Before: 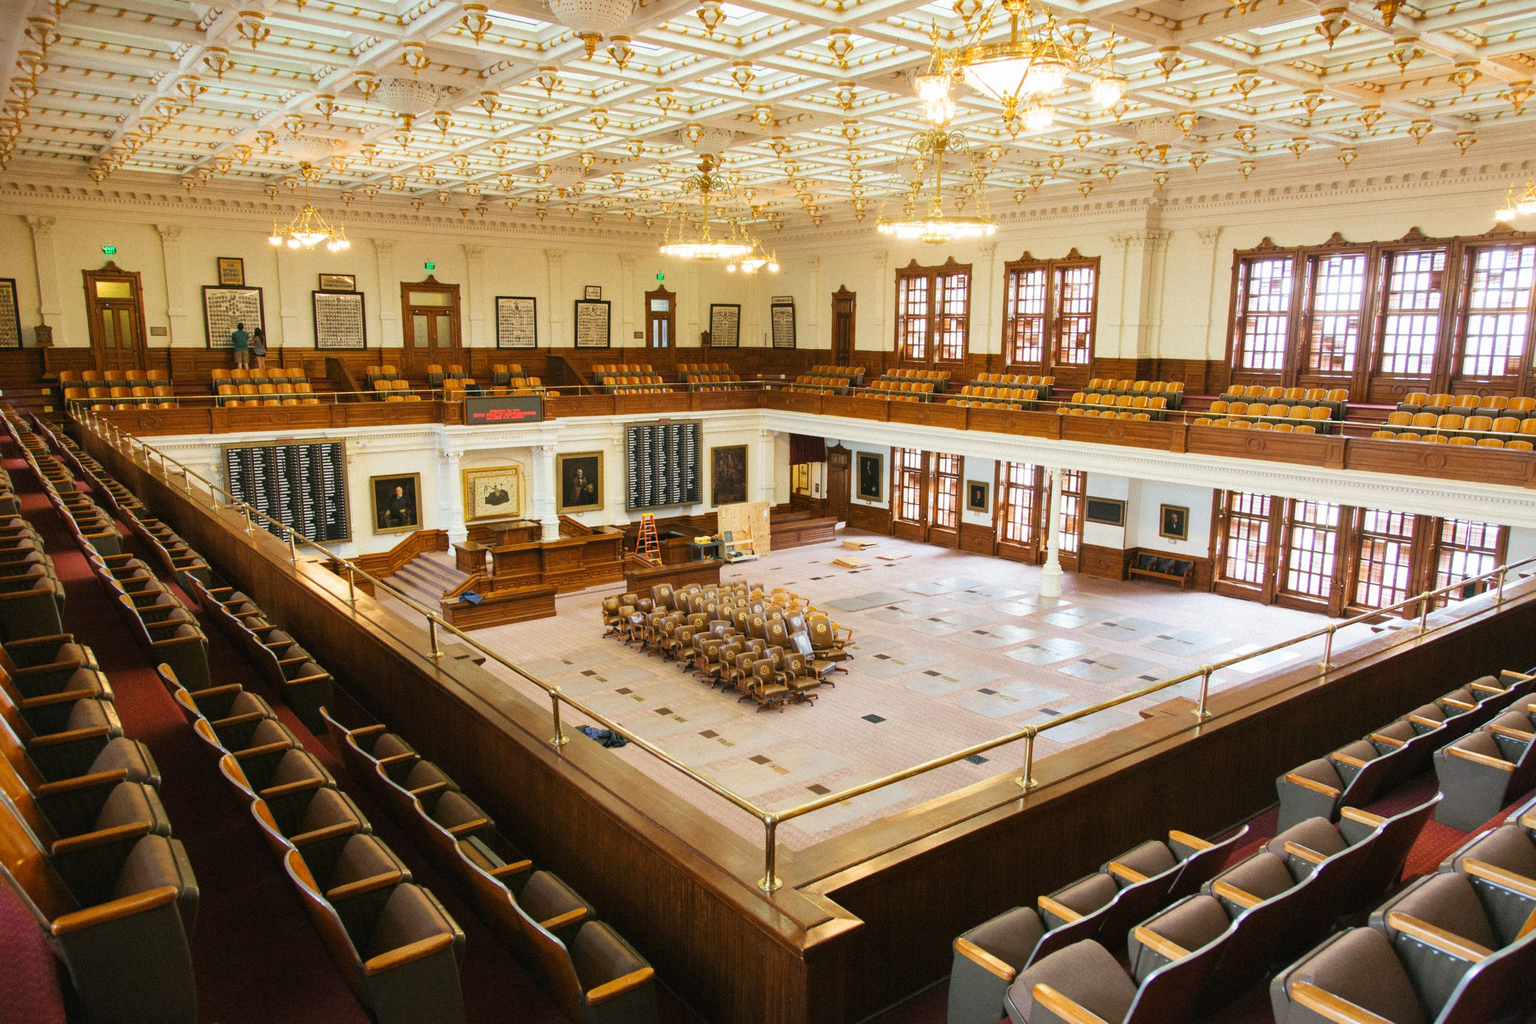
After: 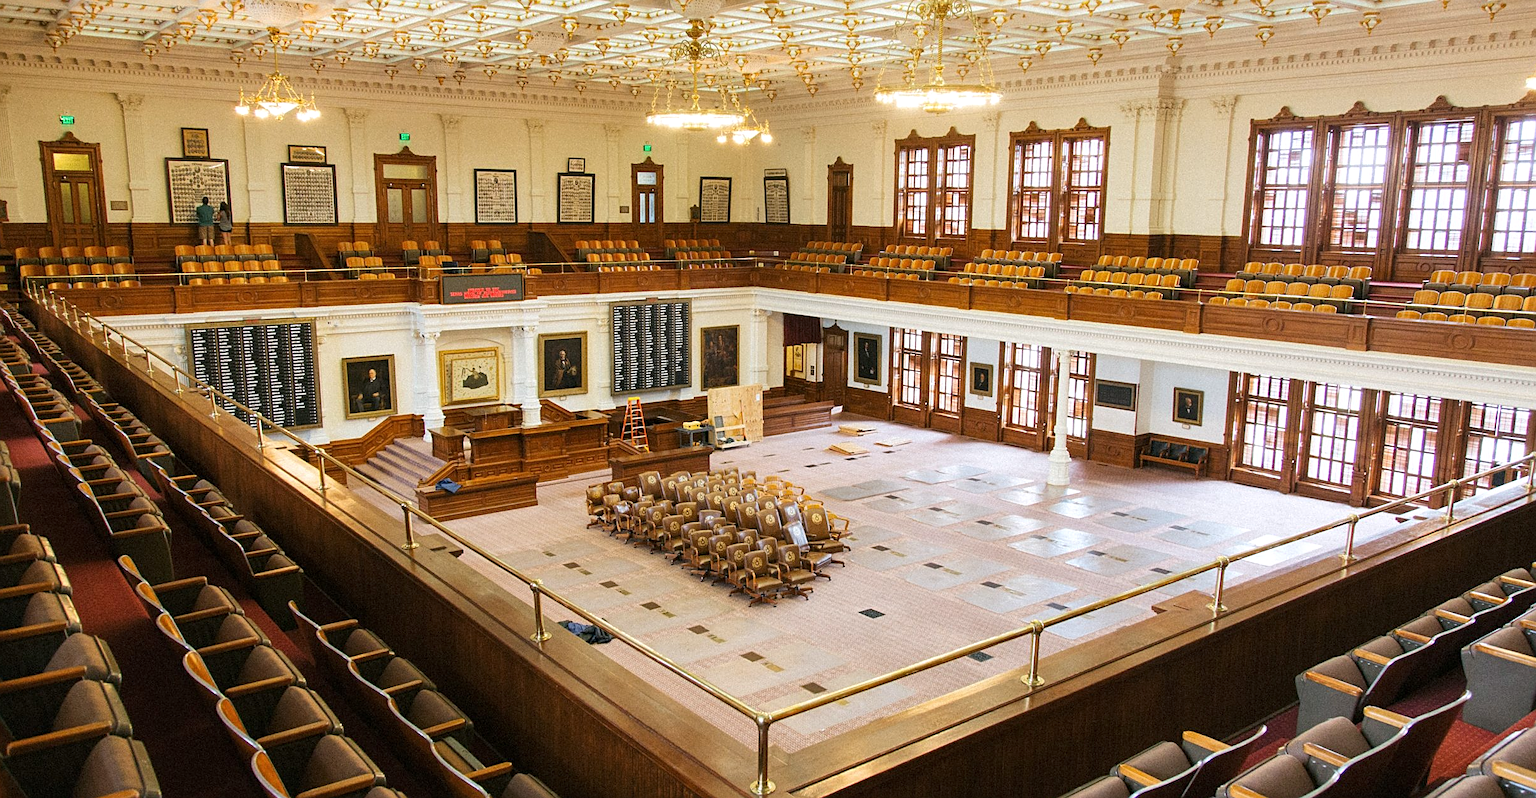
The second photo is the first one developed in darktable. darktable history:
sharpen: on, module defaults
local contrast: highlights 100%, shadows 100%, detail 120%, midtone range 0.2
crop and rotate: left 2.991%, top 13.302%, right 1.981%, bottom 12.636%
white balance: red 1.004, blue 1.024
